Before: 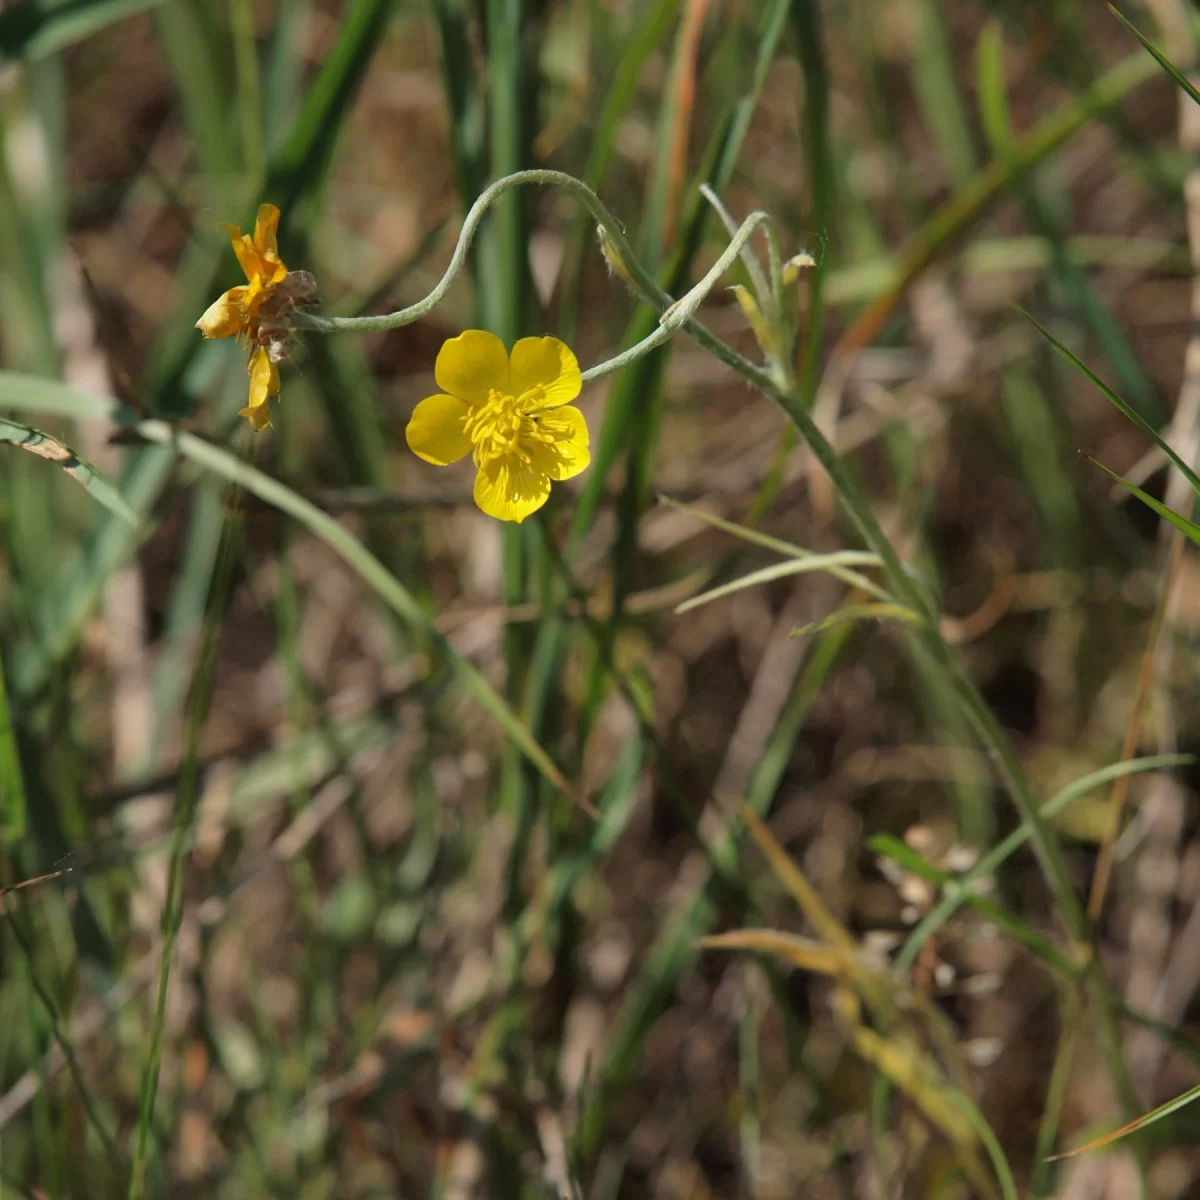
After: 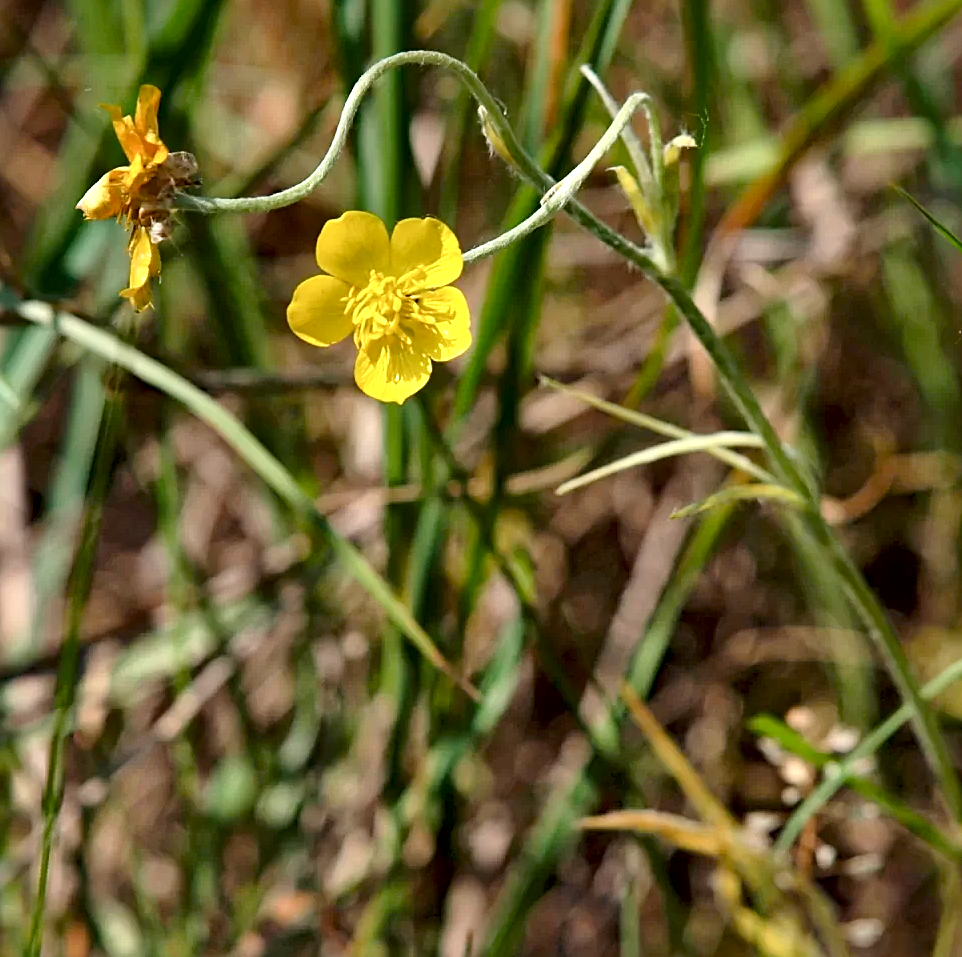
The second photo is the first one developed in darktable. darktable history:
exposure: black level correction 0.001, exposure 0.499 EV, compensate highlight preservation false
sharpen: on, module defaults
local contrast: mode bilateral grid, contrast 25, coarseness 59, detail 152%, midtone range 0.2
color balance rgb: perceptual saturation grading › global saturation 20%, perceptual saturation grading › highlights -25.214%, perceptual saturation grading › shadows 24.309%
crop and rotate: left 9.953%, top 9.95%, right 9.834%, bottom 10.299%
haze removal: compatibility mode true, adaptive false
